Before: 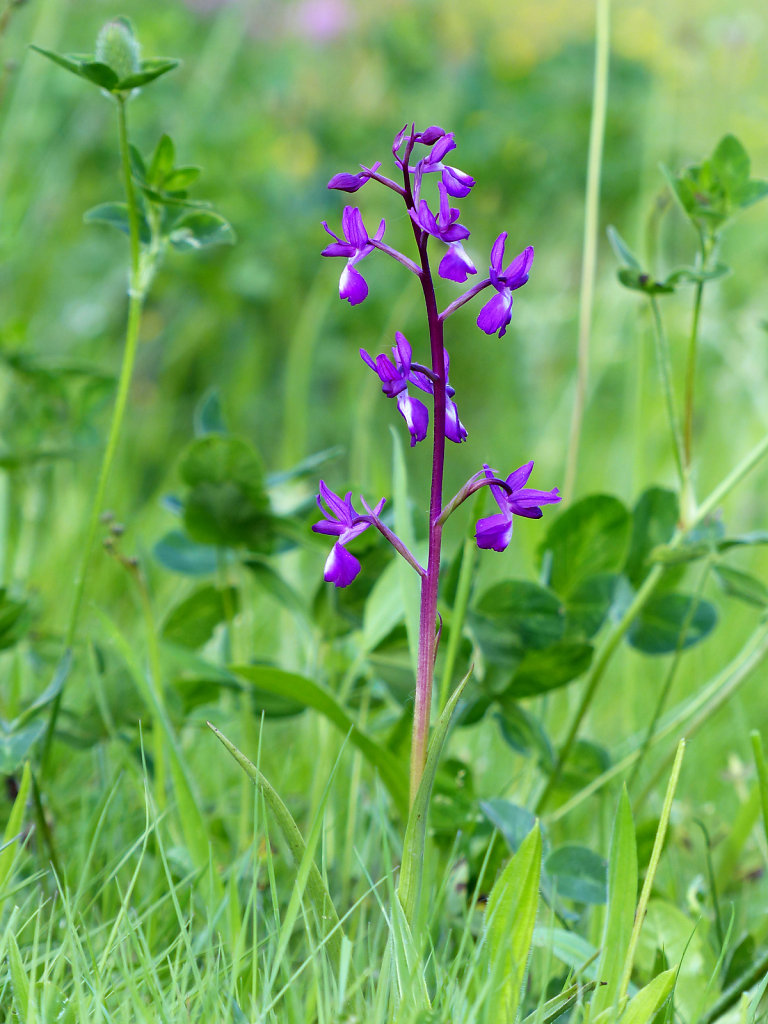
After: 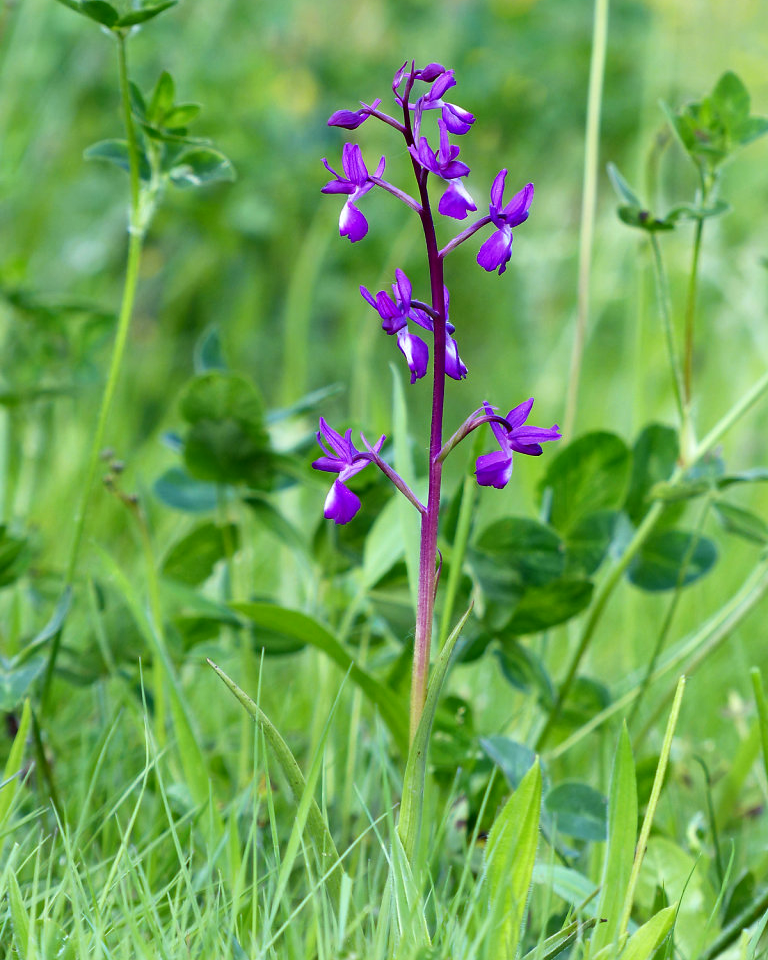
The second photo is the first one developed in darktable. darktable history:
crop and rotate: top 6.25%
local contrast: mode bilateral grid, contrast 20, coarseness 50, detail 120%, midtone range 0.2
